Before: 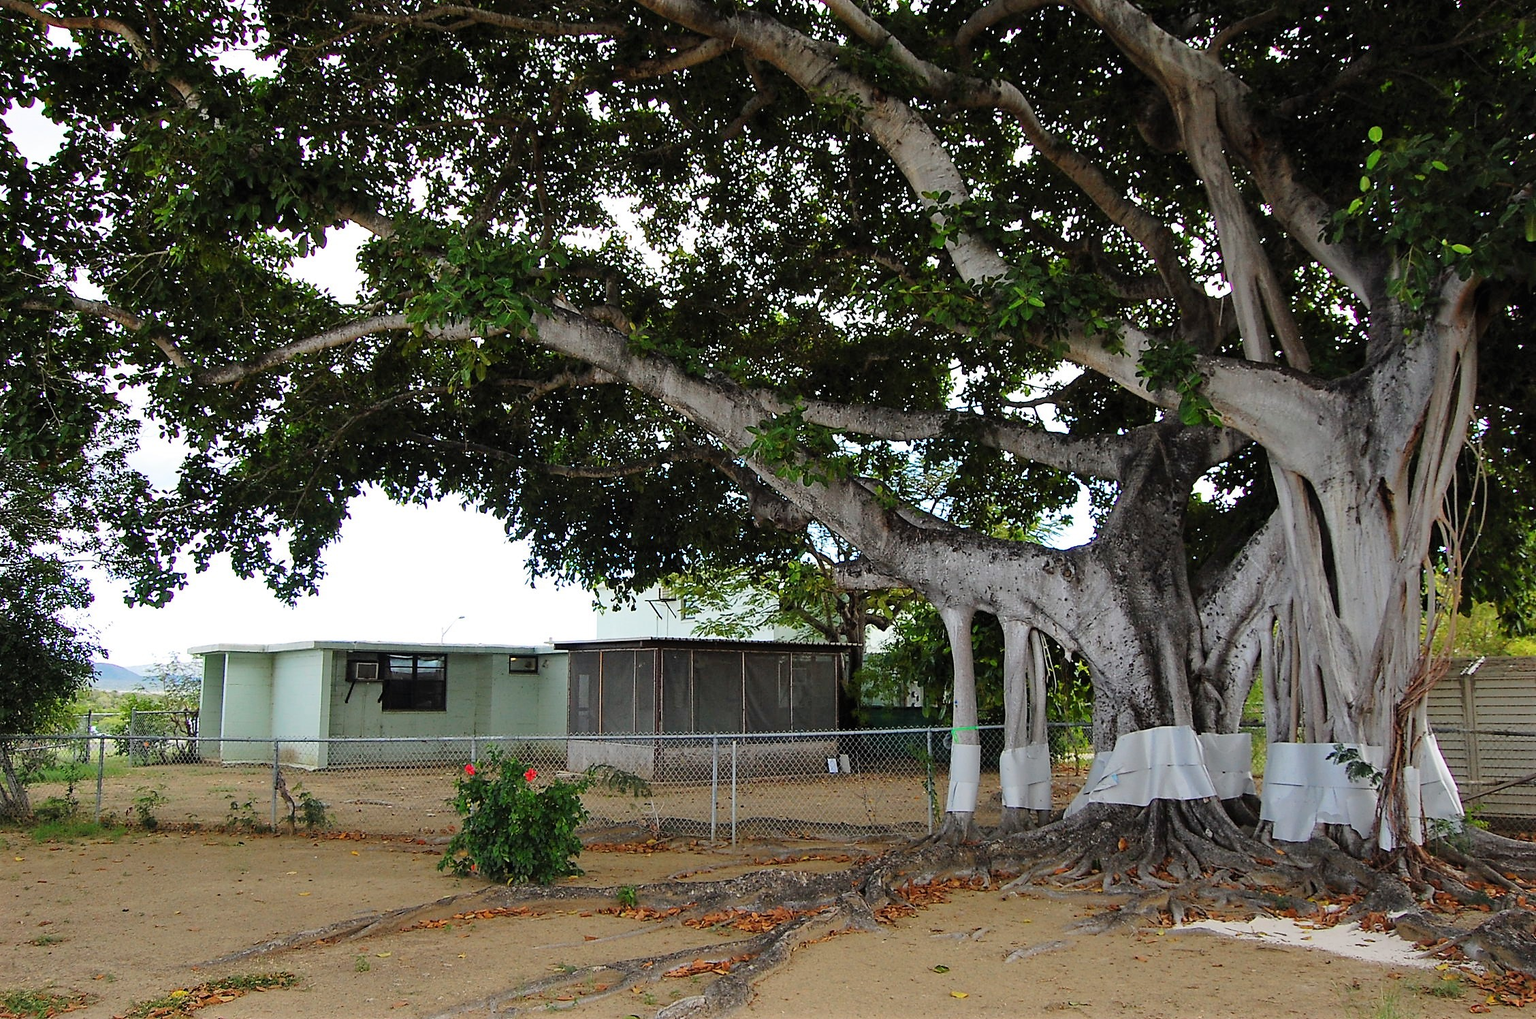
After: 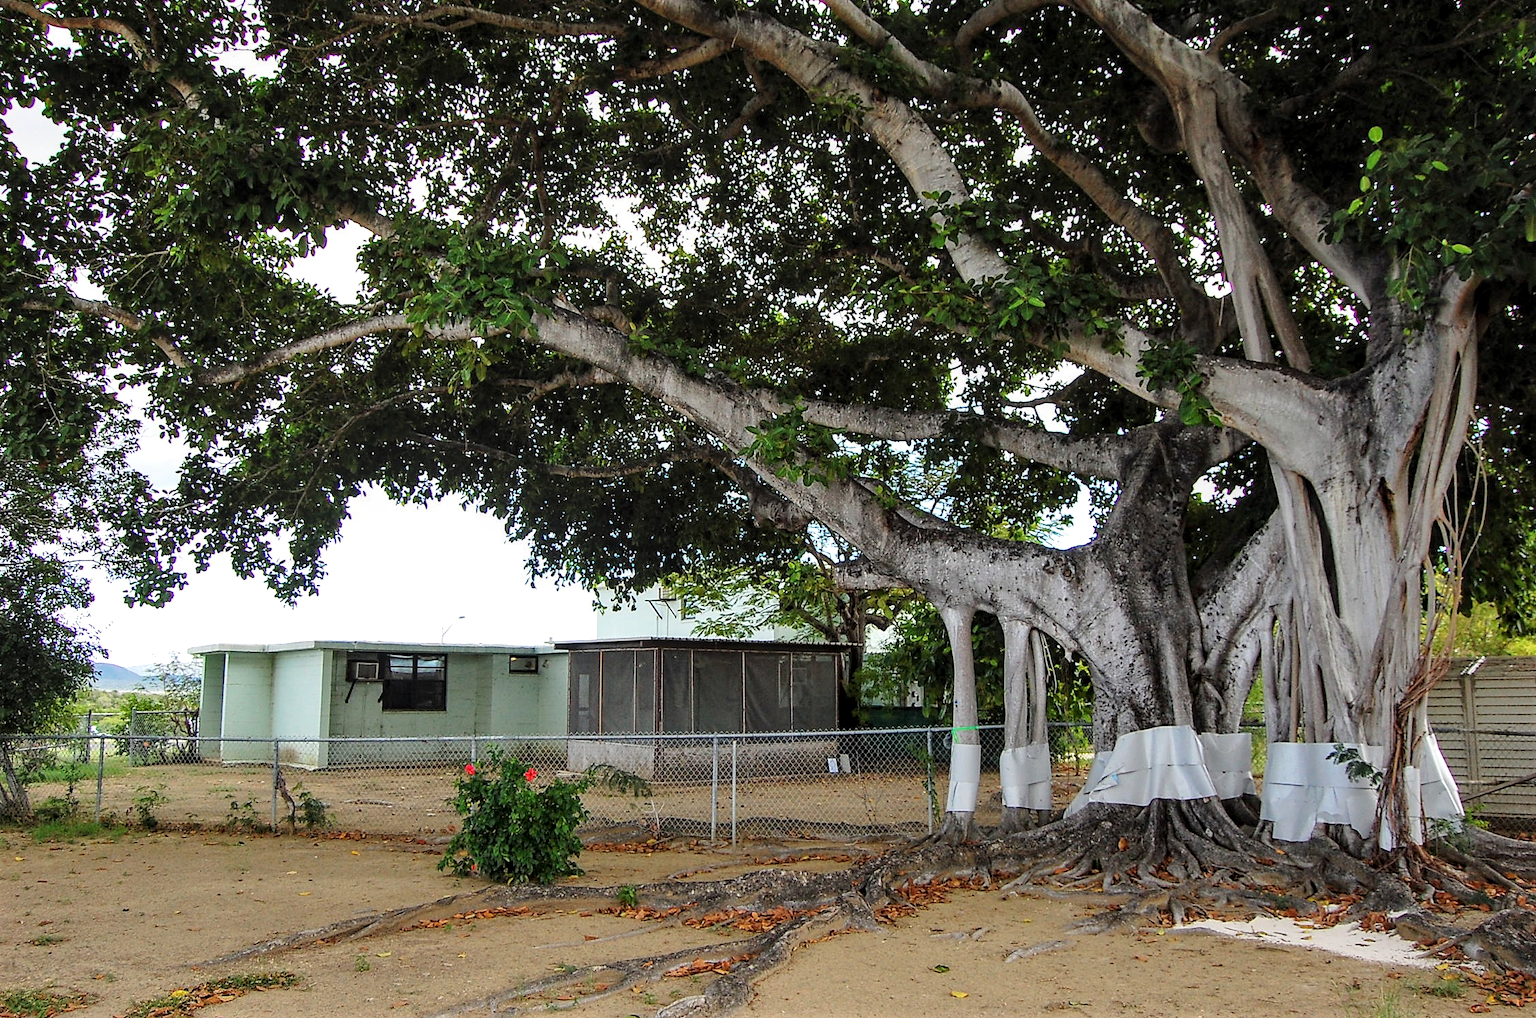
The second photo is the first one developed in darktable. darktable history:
local contrast: detail 130%
exposure: exposure 0.191 EV, compensate highlight preservation false
